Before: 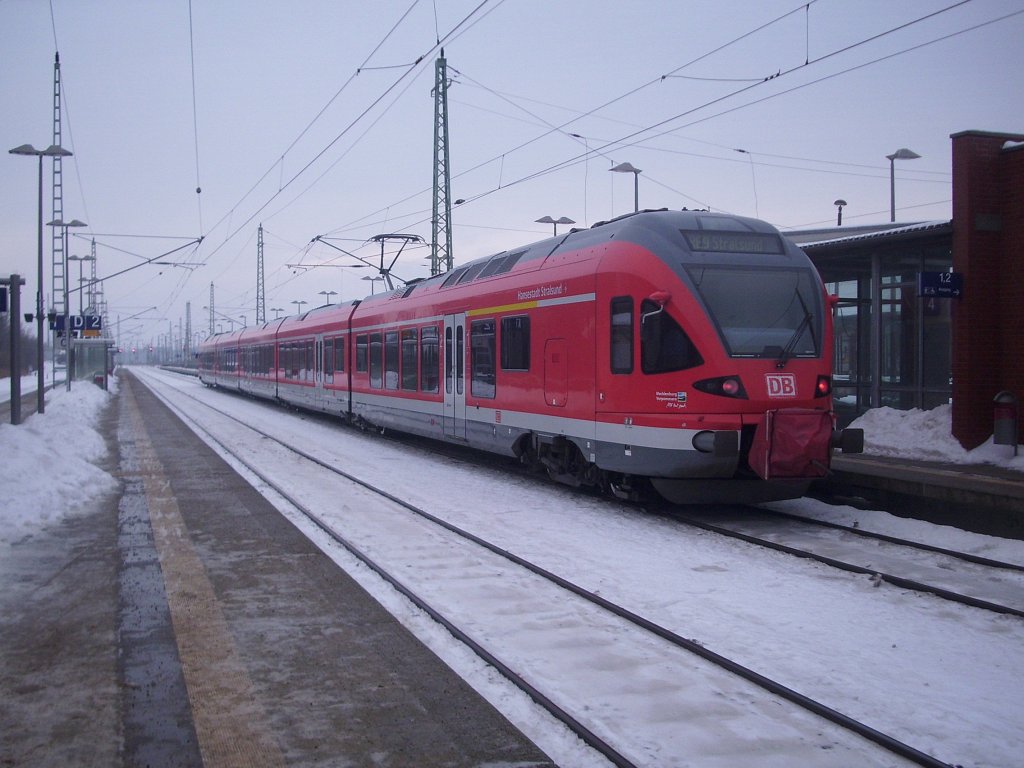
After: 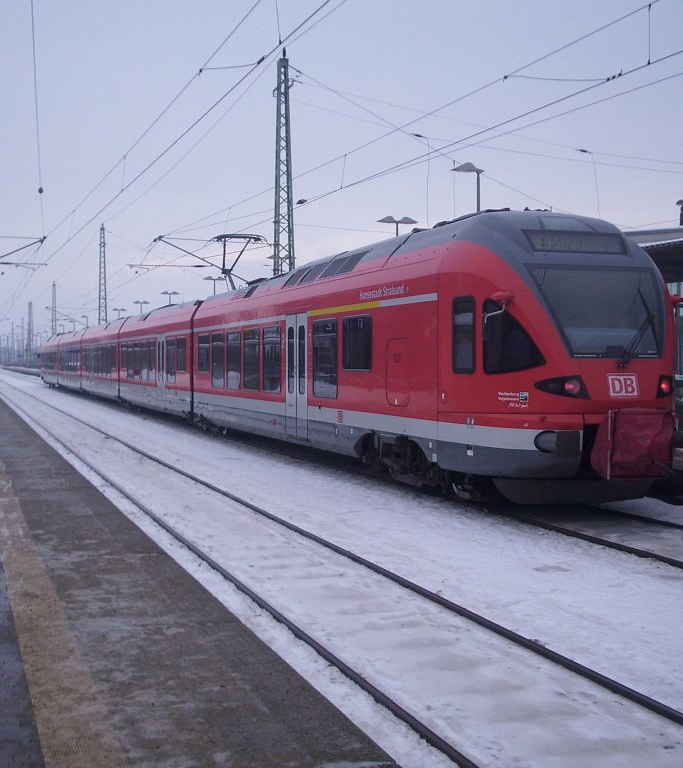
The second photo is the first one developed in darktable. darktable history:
crop and rotate: left 15.446%, right 17.836%
color zones: curves: ch1 [(0, 0.469) (0.01, 0.469) (0.12, 0.446) (0.248, 0.469) (0.5, 0.5) (0.748, 0.5) (0.99, 0.469) (1, 0.469)]
